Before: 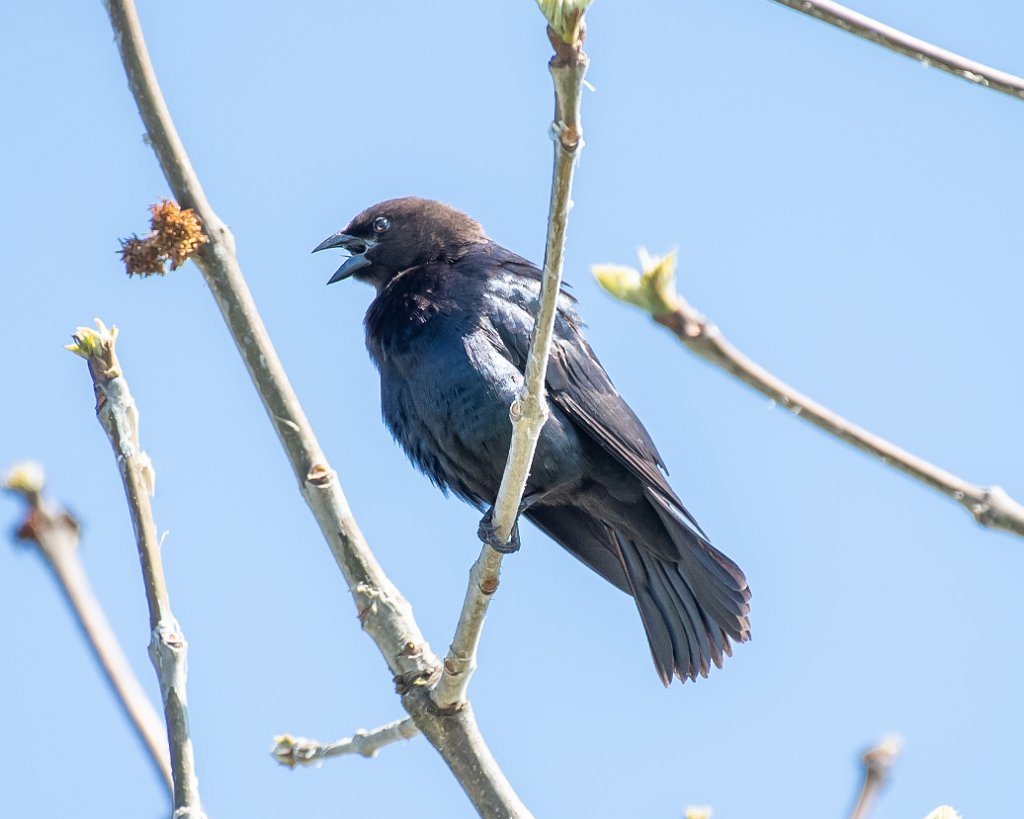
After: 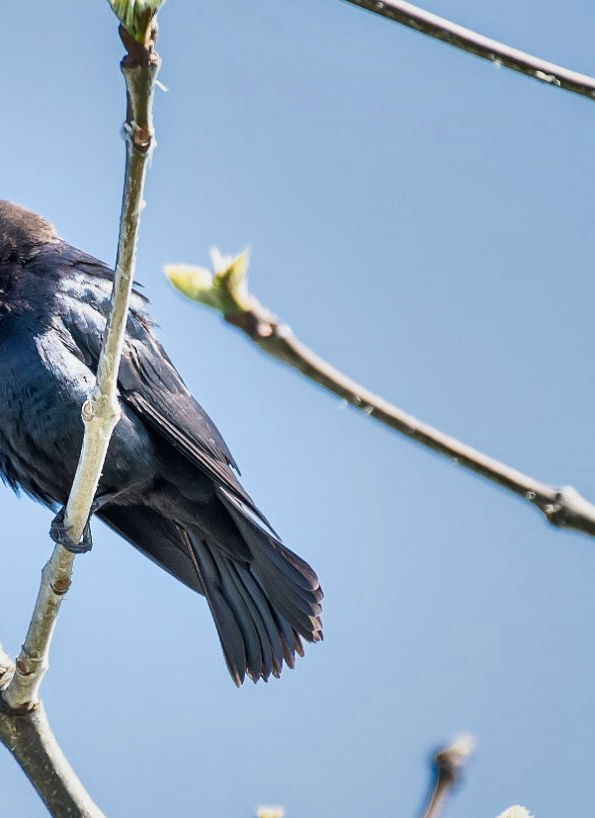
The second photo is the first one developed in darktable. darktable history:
crop: left 41.866%
shadows and highlights: shadows 30.73, highlights -62.9, soften with gaussian
filmic rgb: black relative exposure -8.08 EV, white relative exposure 3 EV, hardness 5.41, contrast 1.258, contrast in shadows safe
